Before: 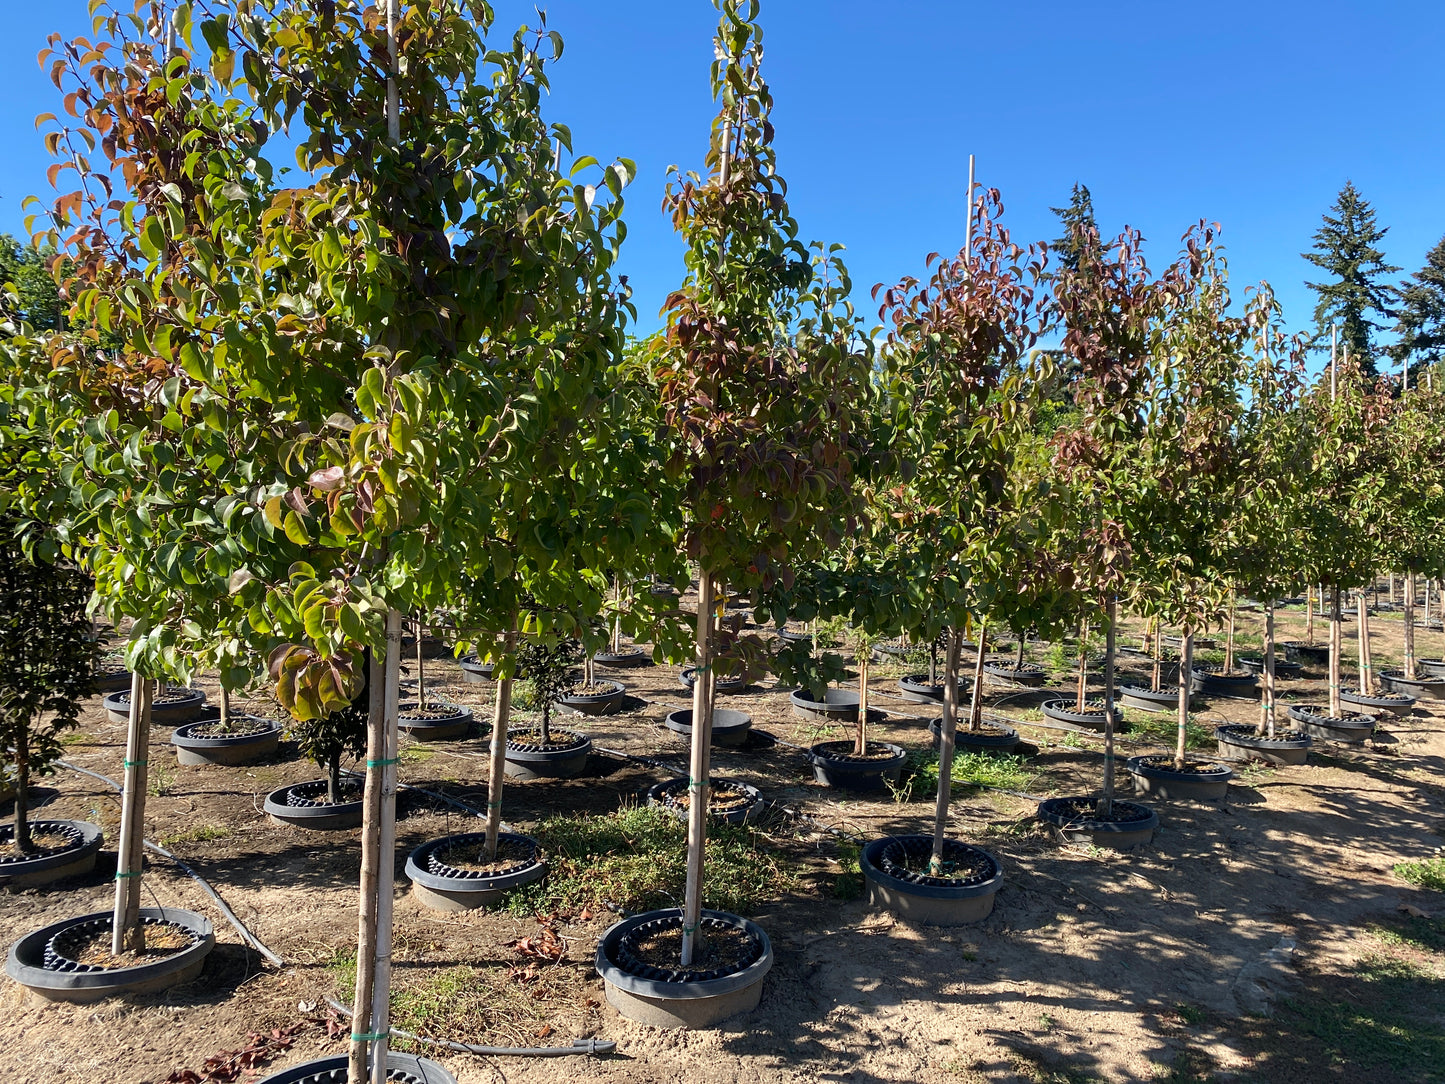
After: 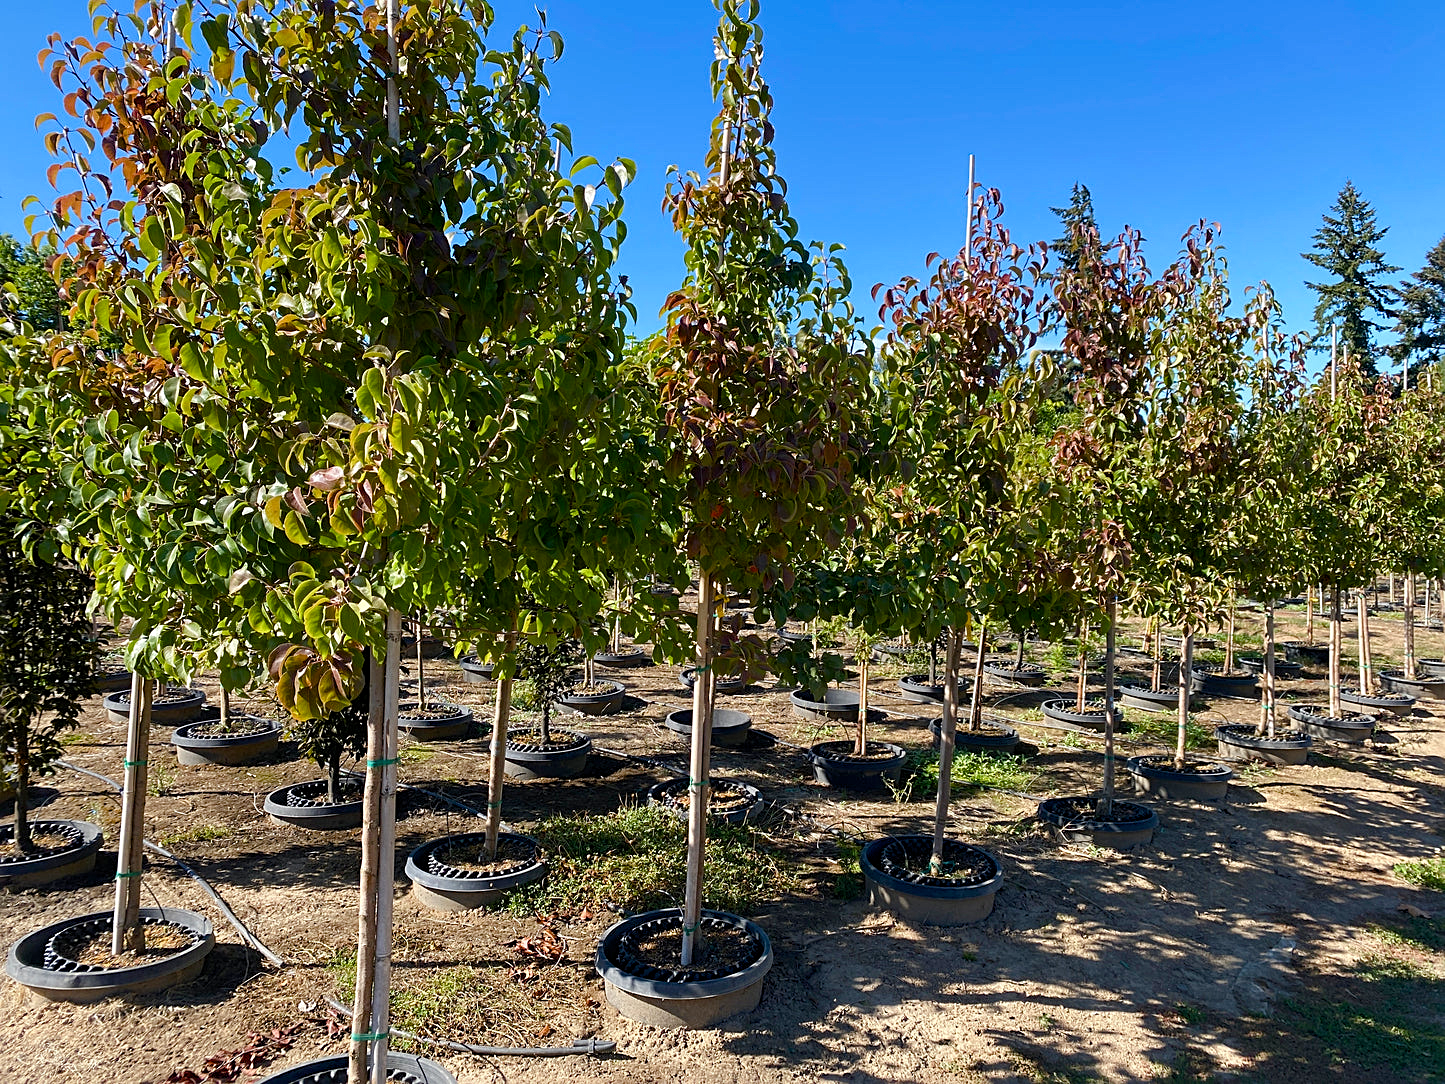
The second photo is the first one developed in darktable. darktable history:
sharpen: radius 2.167, amount 0.381, threshold 0
color balance rgb: perceptual saturation grading › global saturation 20%, perceptual saturation grading › highlights -25%, perceptual saturation grading › shadows 50%
